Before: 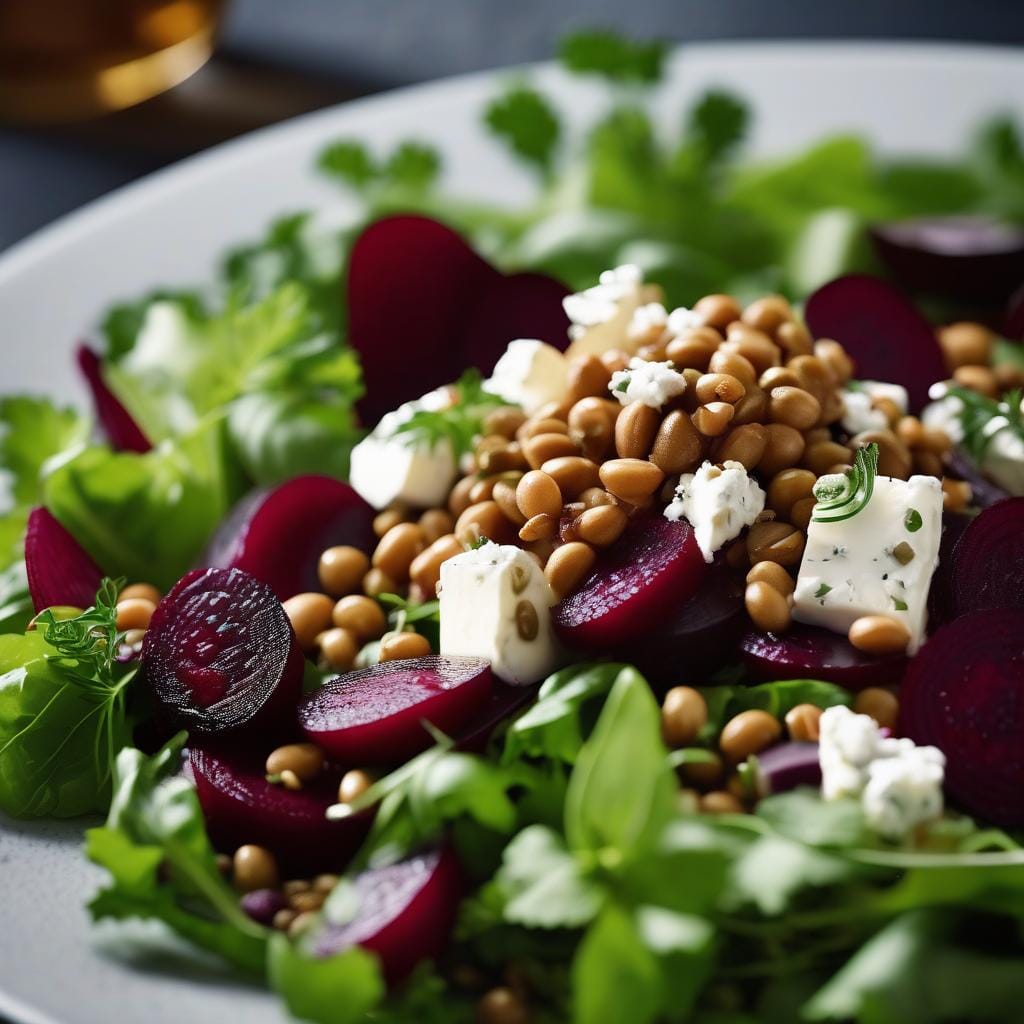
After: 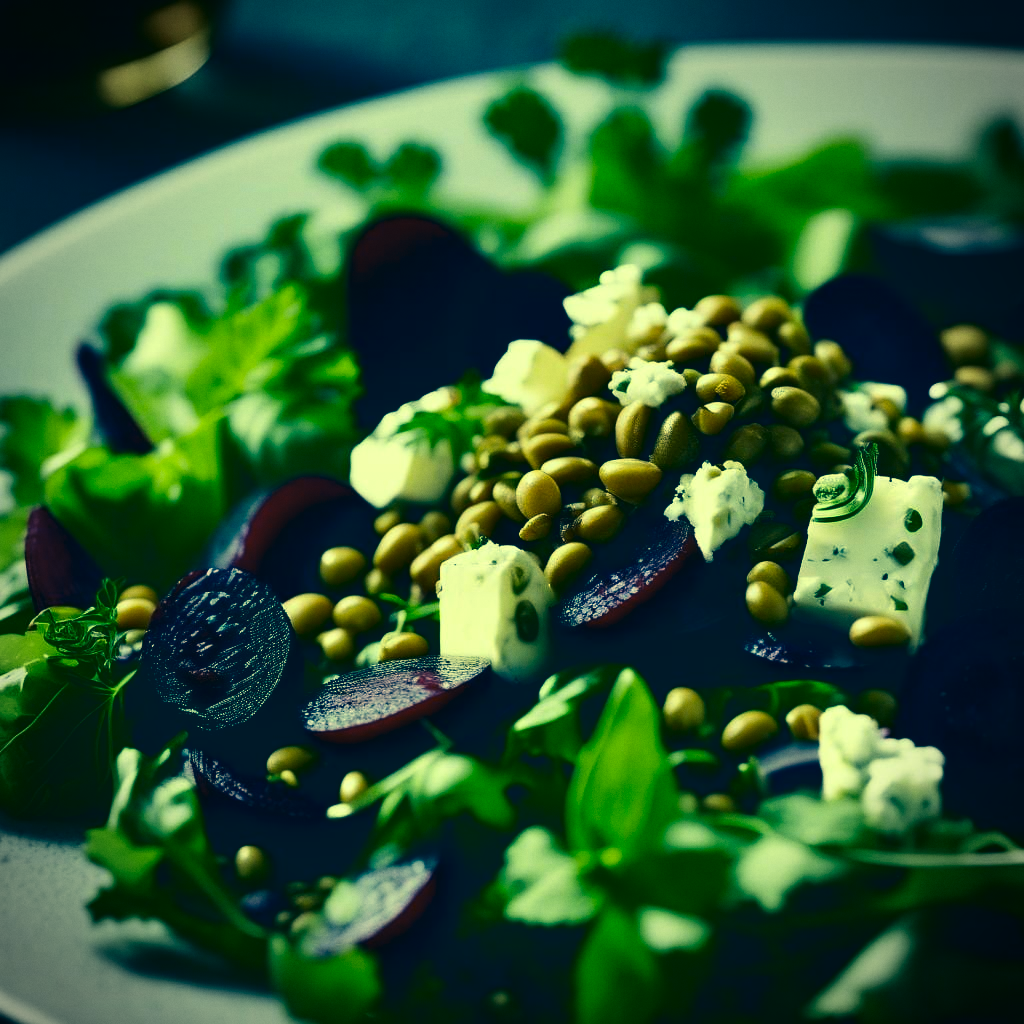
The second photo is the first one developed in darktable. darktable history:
contrast brightness saturation: contrast 0.19, brightness -0.24, saturation 0.11
color correction: highlights a* -15.58, highlights b* 40, shadows a* -40, shadows b* -26.18
grain: coarseness 0.09 ISO, strength 10%
vignetting: automatic ratio true
